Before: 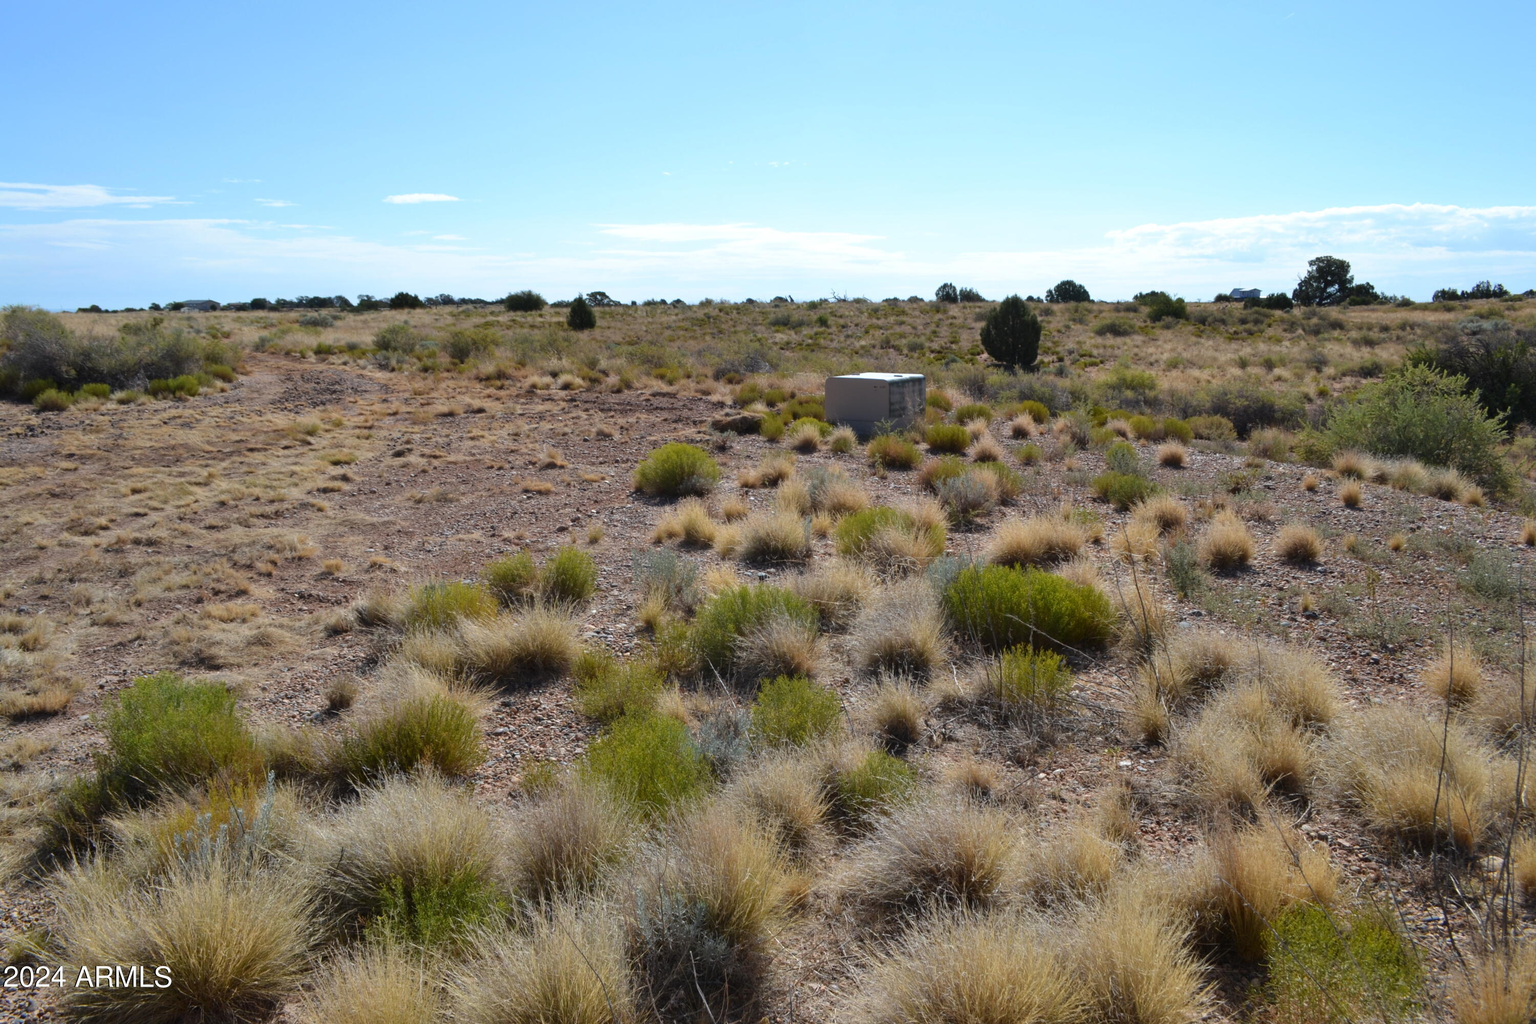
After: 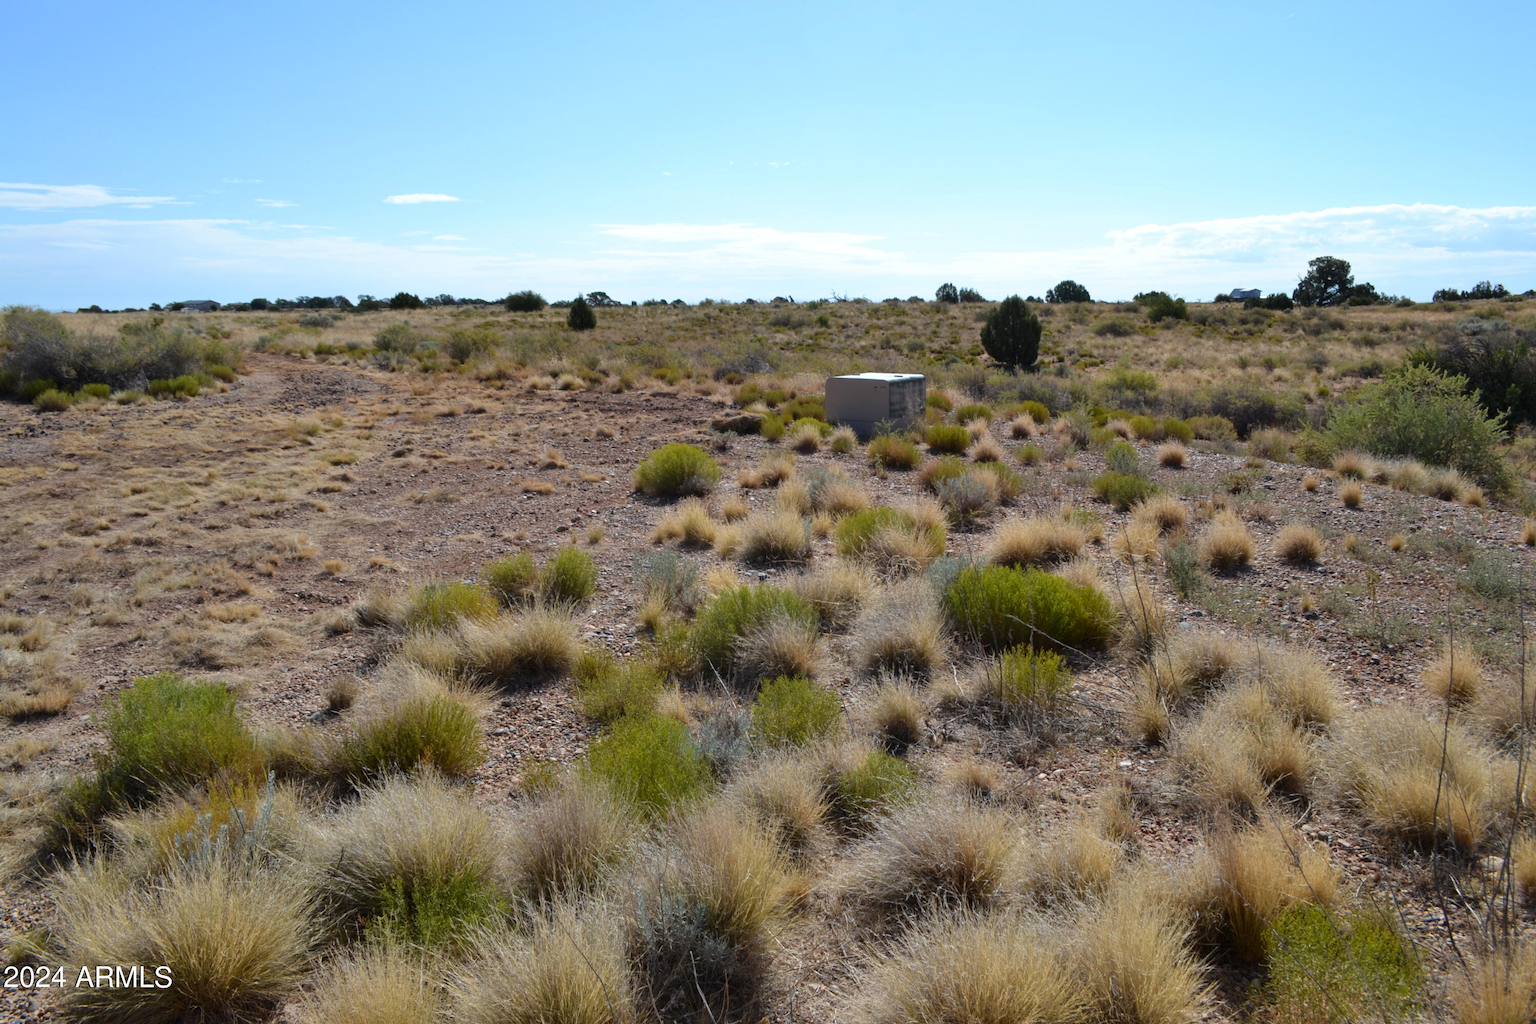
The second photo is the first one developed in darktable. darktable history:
tone equalizer: on, module defaults
exposure: black level correction 0.001, compensate highlight preservation false
levels: mode automatic
